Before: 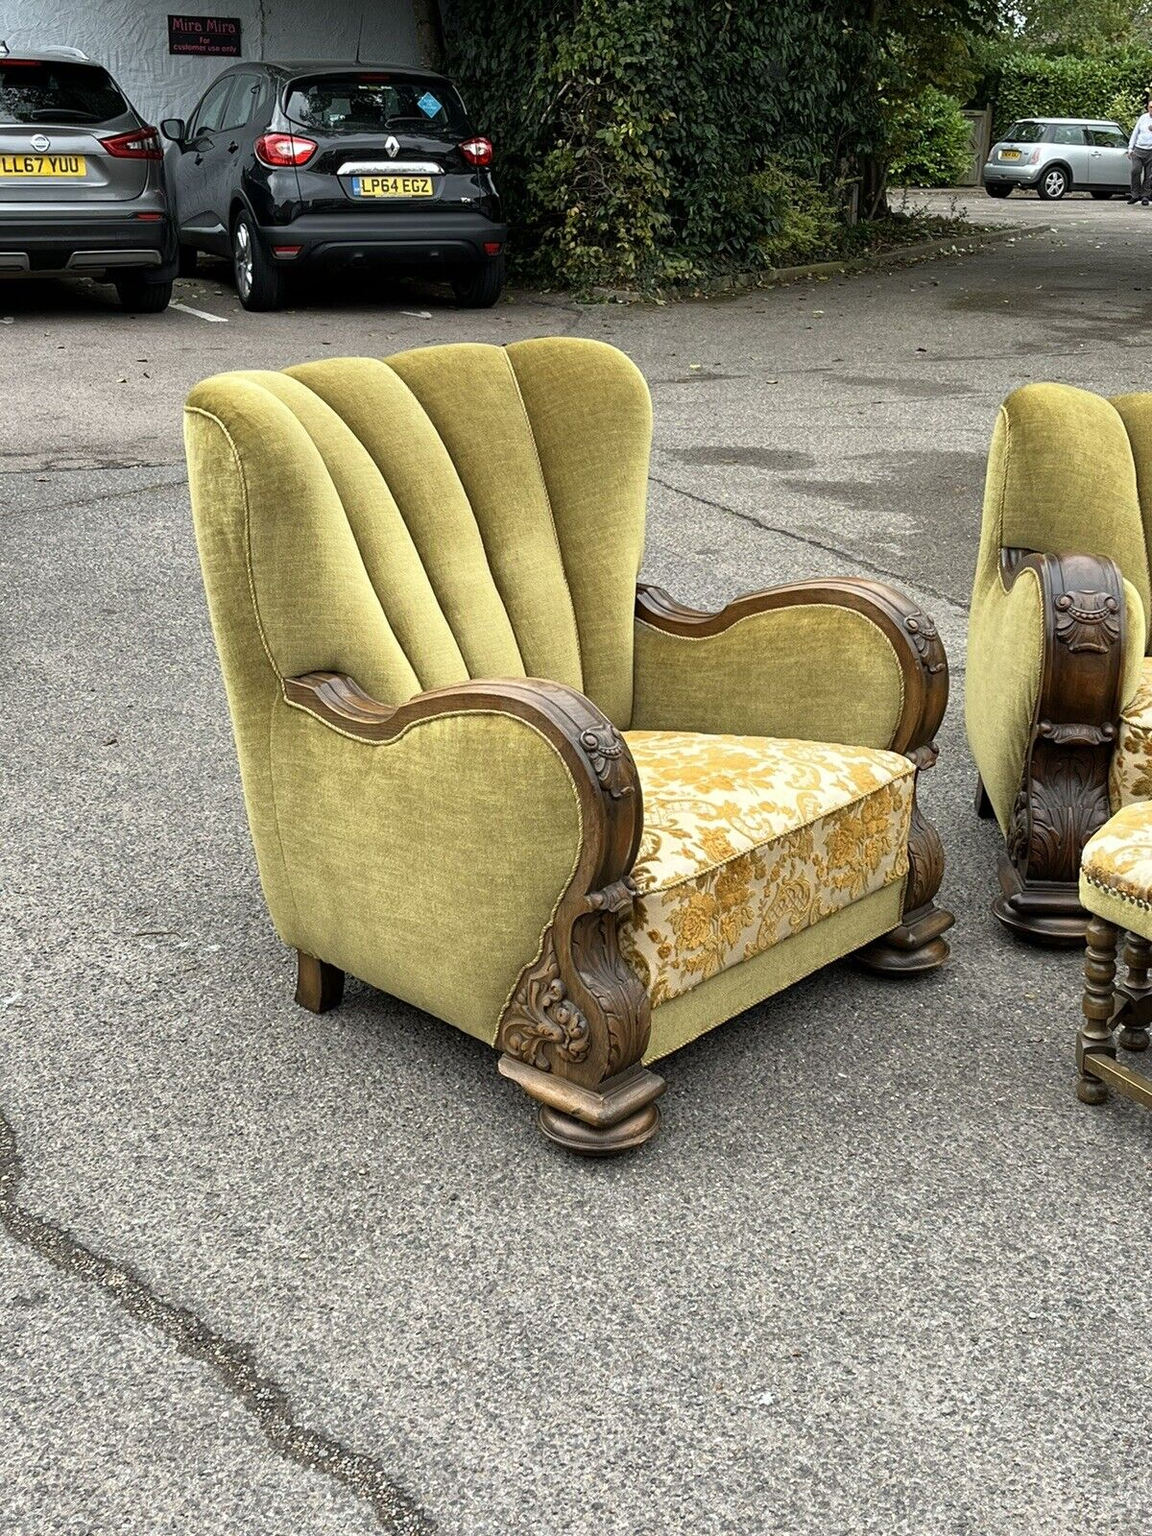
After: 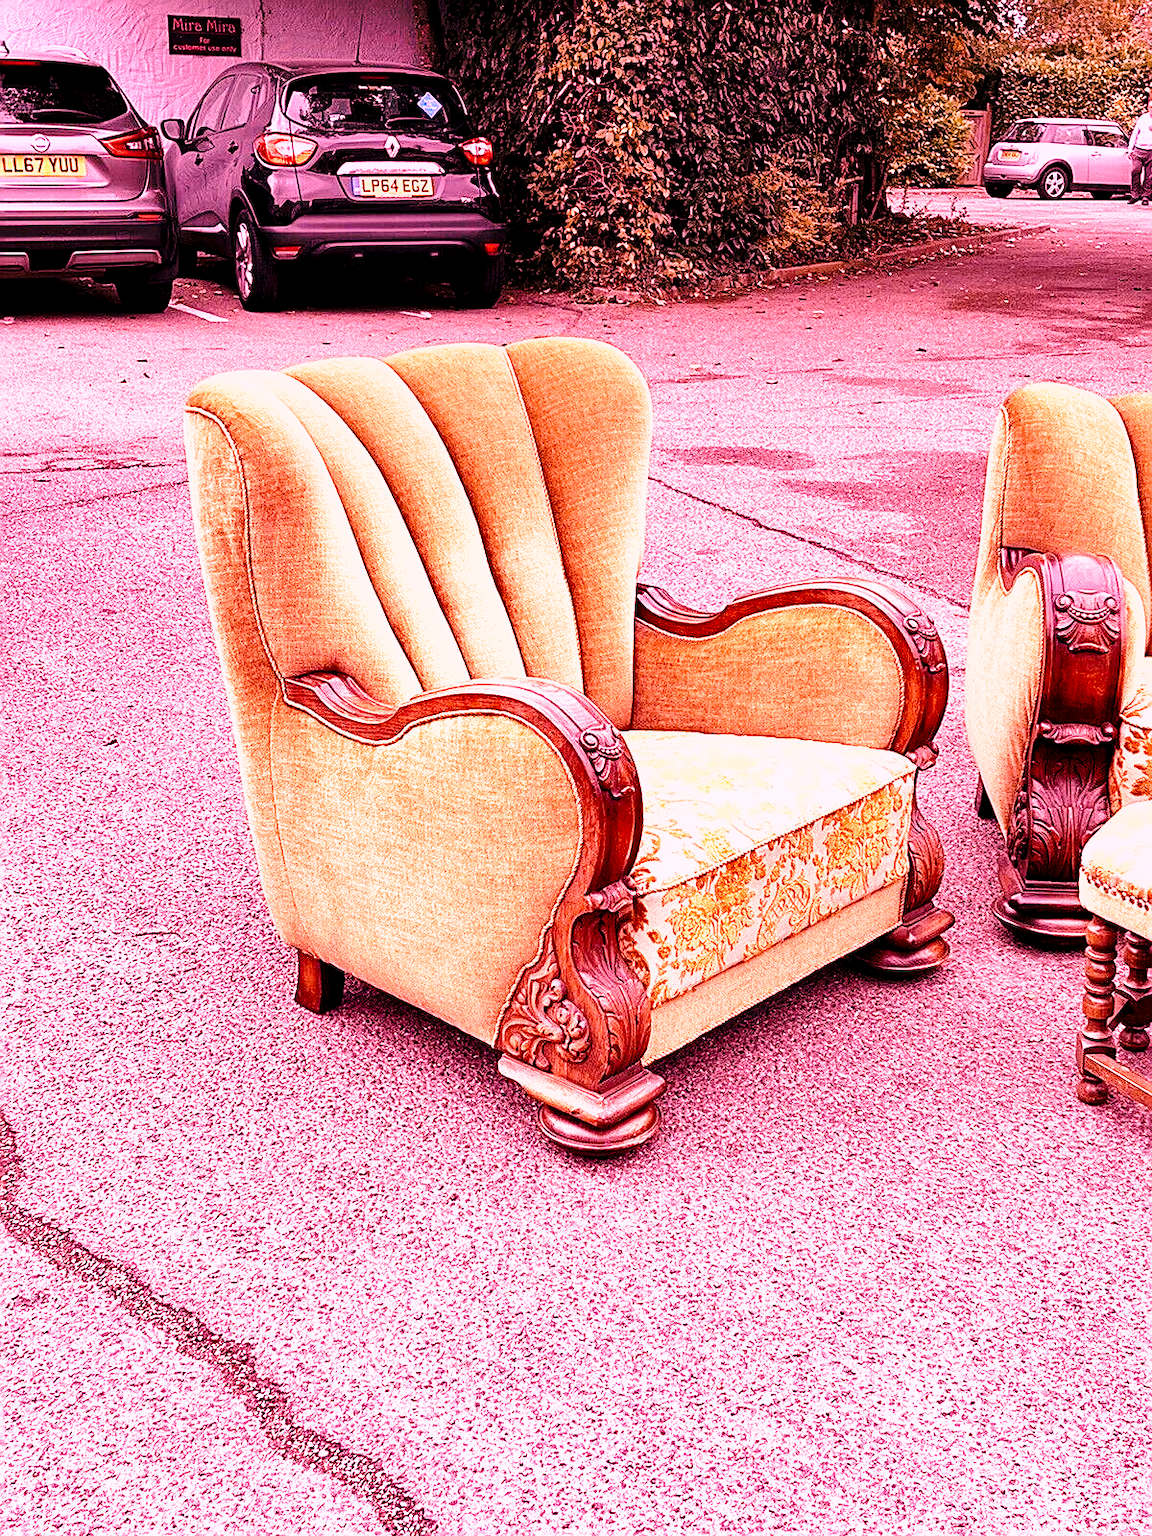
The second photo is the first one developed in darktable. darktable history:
sharpen: on, module defaults
base curve: curves: ch0 [(0, 0) (0.028, 0.03) (0.121, 0.232) (0.46, 0.748) (0.859, 0.968) (1, 1)], preserve colors none
shadows and highlights: low approximation 0.01, soften with gaussian
exposure: black level correction 0.005, exposure 0.014 EV, compensate highlight preservation false
white balance: red 2.322, blue 1.435
graduated density: on, module defaults
